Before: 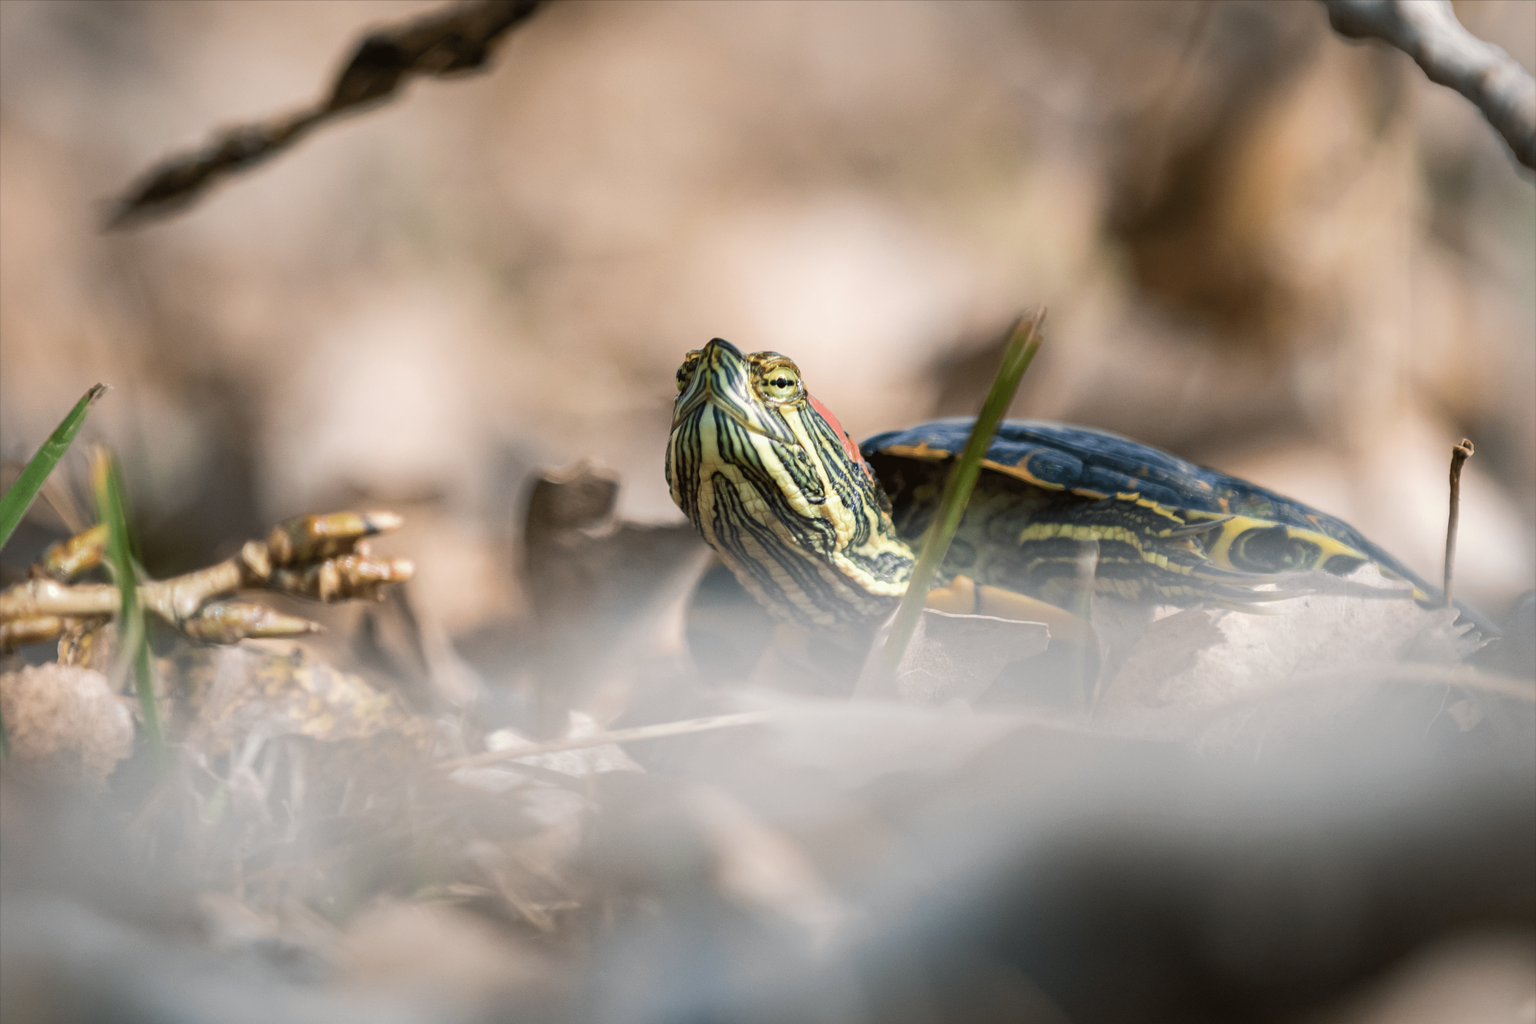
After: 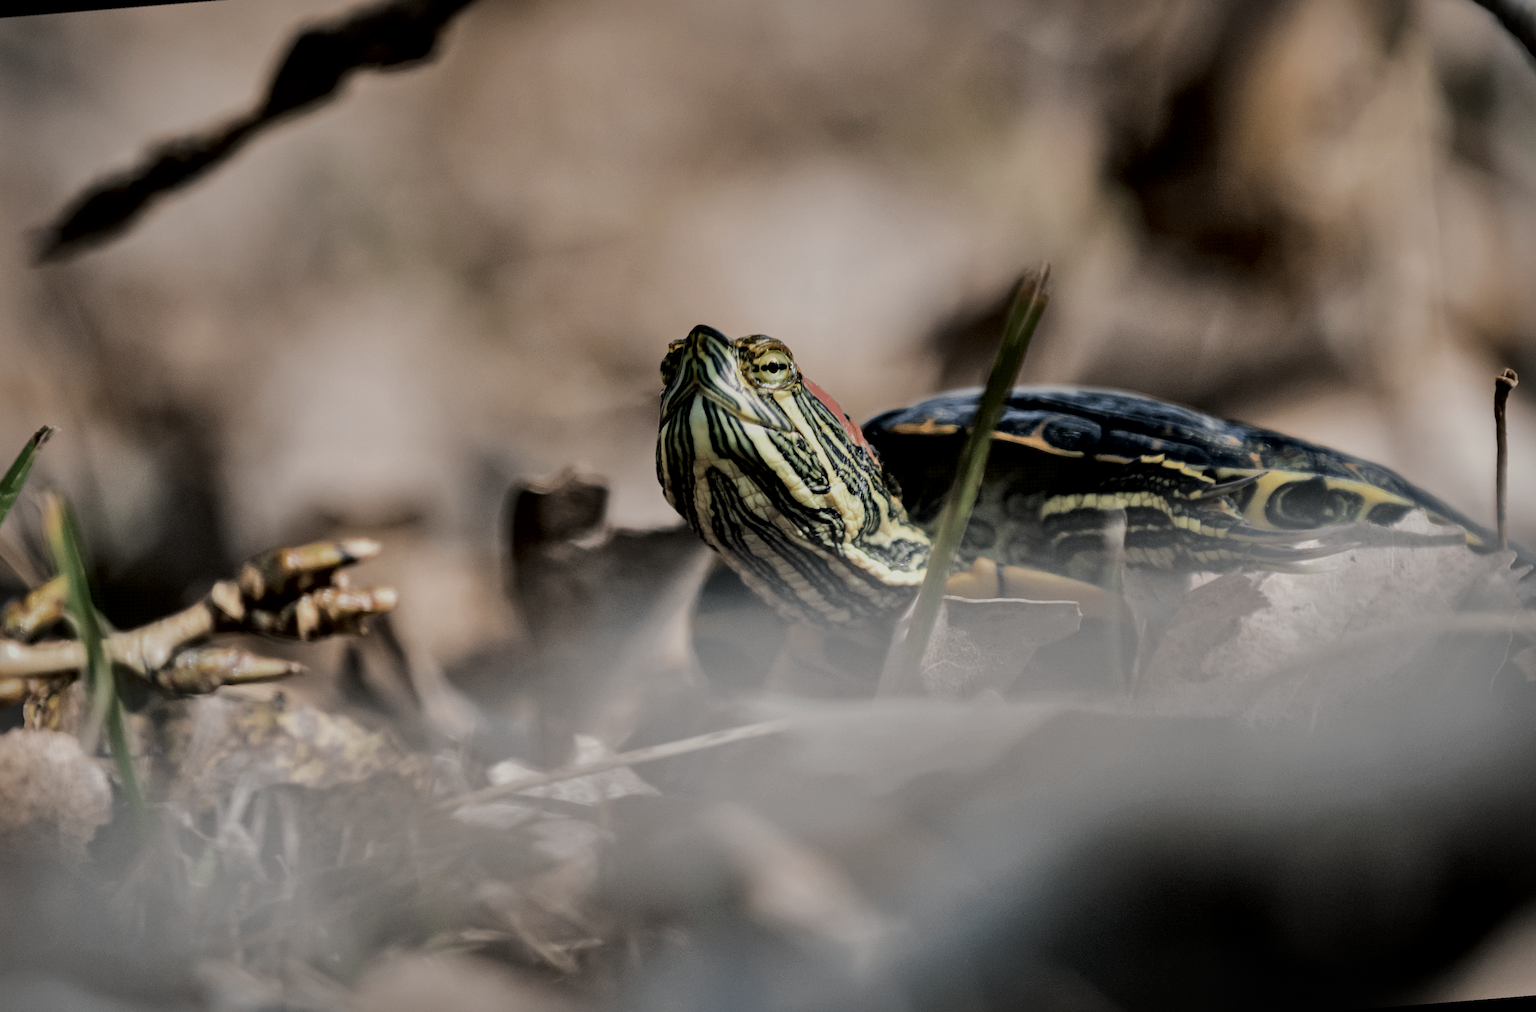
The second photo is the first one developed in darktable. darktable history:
rotate and perspective: rotation -4.57°, crop left 0.054, crop right 0.944, crop top 0.087, crop bottom 0.914
local contrast: mode bilateral grid, contrast 100, coarseness 100, detail 165%, midtone range 0.2
filmic rgb: black relative exposure -5 EV, white relative exposure 3.2 EV, hardness 3.42, contrast 1.2, highlights saturation mix -50%
shadows and highlights: shadows 37.27, highlights -28.18, soften with gaussian
exposure: black level correction -0.016, exposure -1.018 EV, compensate highlight preservation false
